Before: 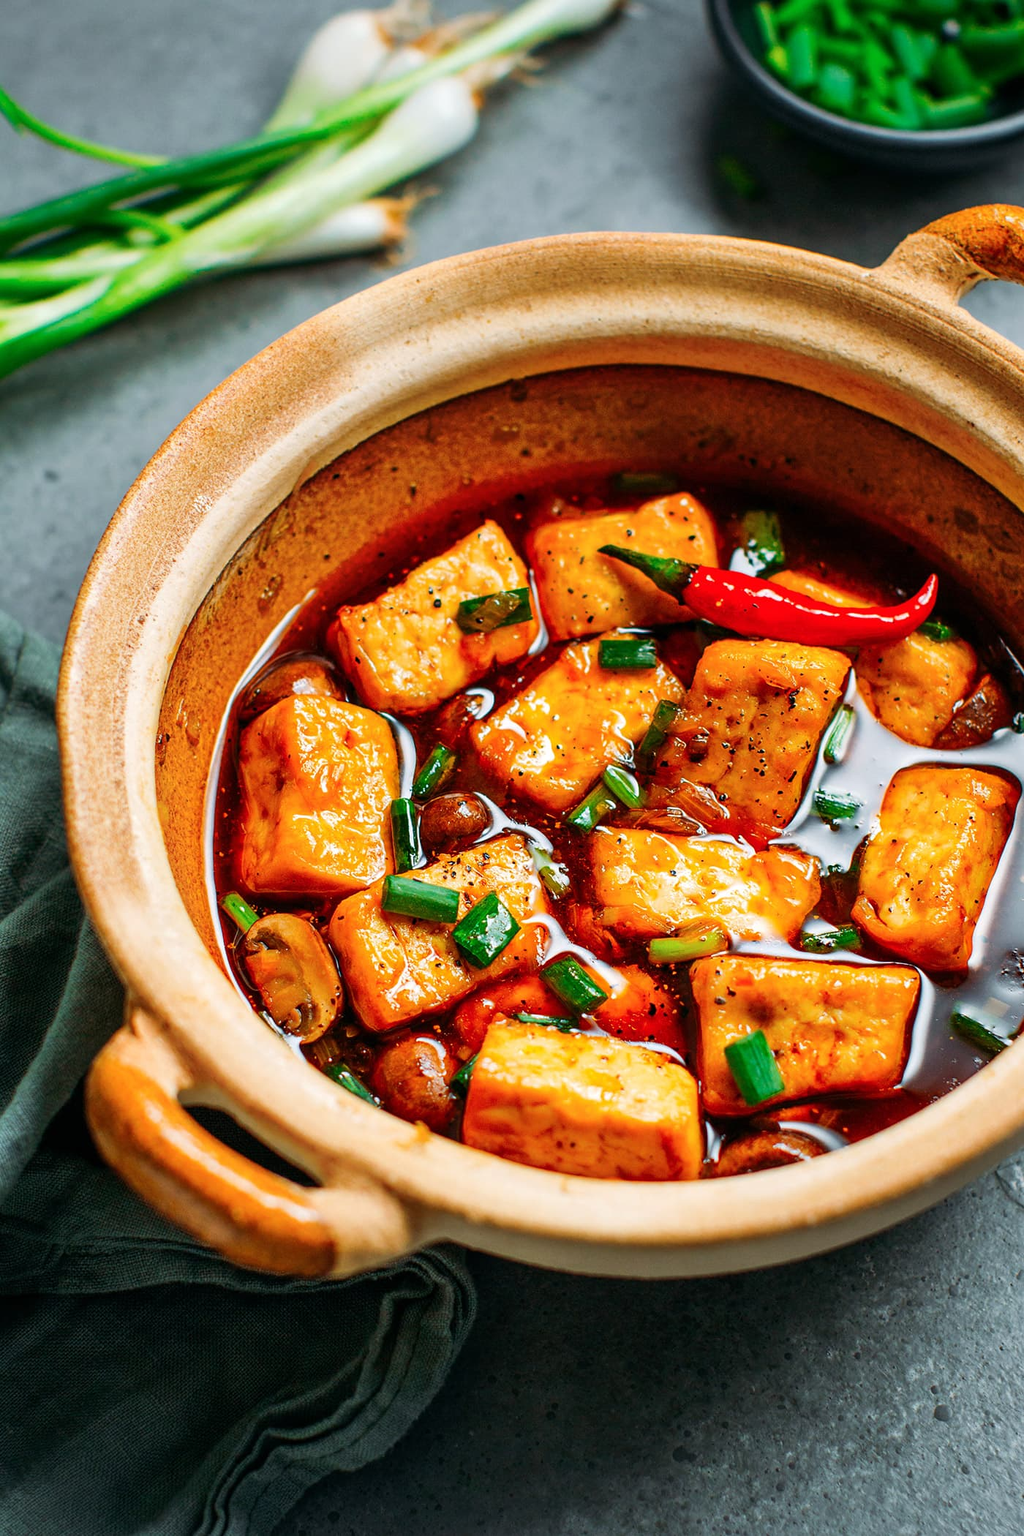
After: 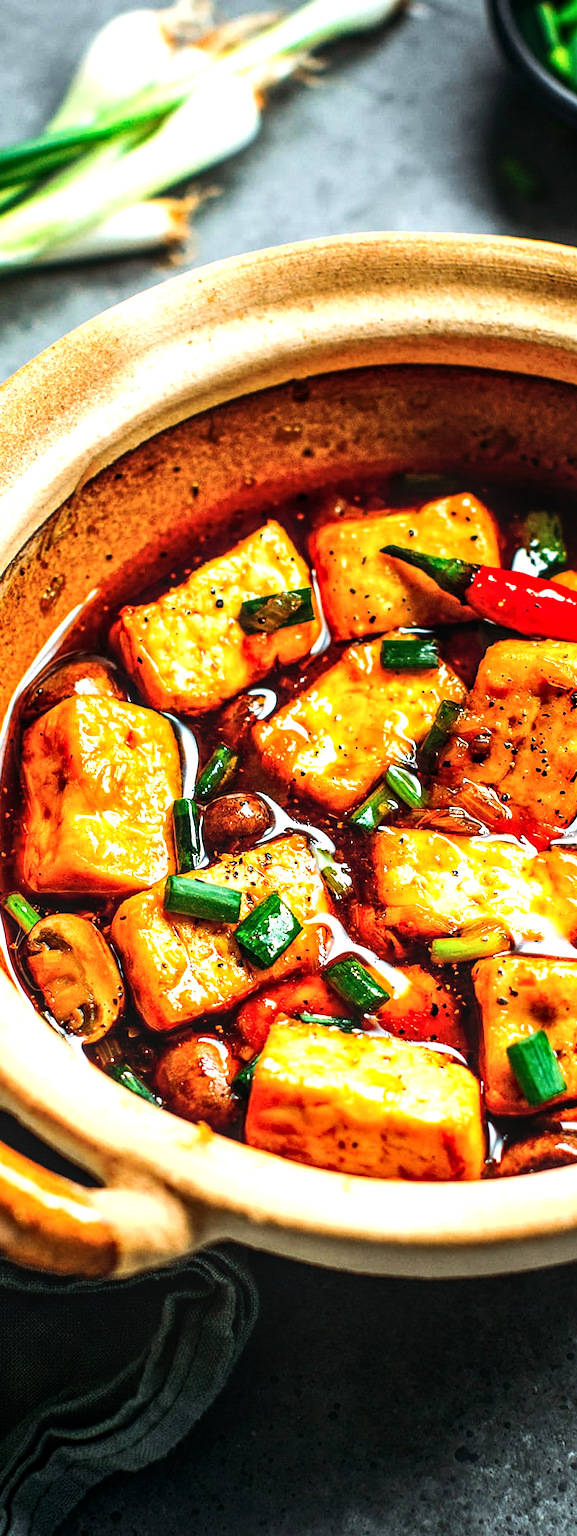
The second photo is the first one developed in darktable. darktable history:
crop: left 21.289%, right 22.274%
local contrast: on, module defaults
tone equalizer: -8 EV -1.05 EV, -7 EV -0.972 EV, -6 EV -0.828 EV, -5 EV -0.543 EV, -3 EV 0.604 EV, -2 EV 0.855 EV, -1 EV 0.992 EV, +0 EV 1.07 EV, edges refinement/feathering 500, mask exposure compensation -1.57 EV, preserve details no
